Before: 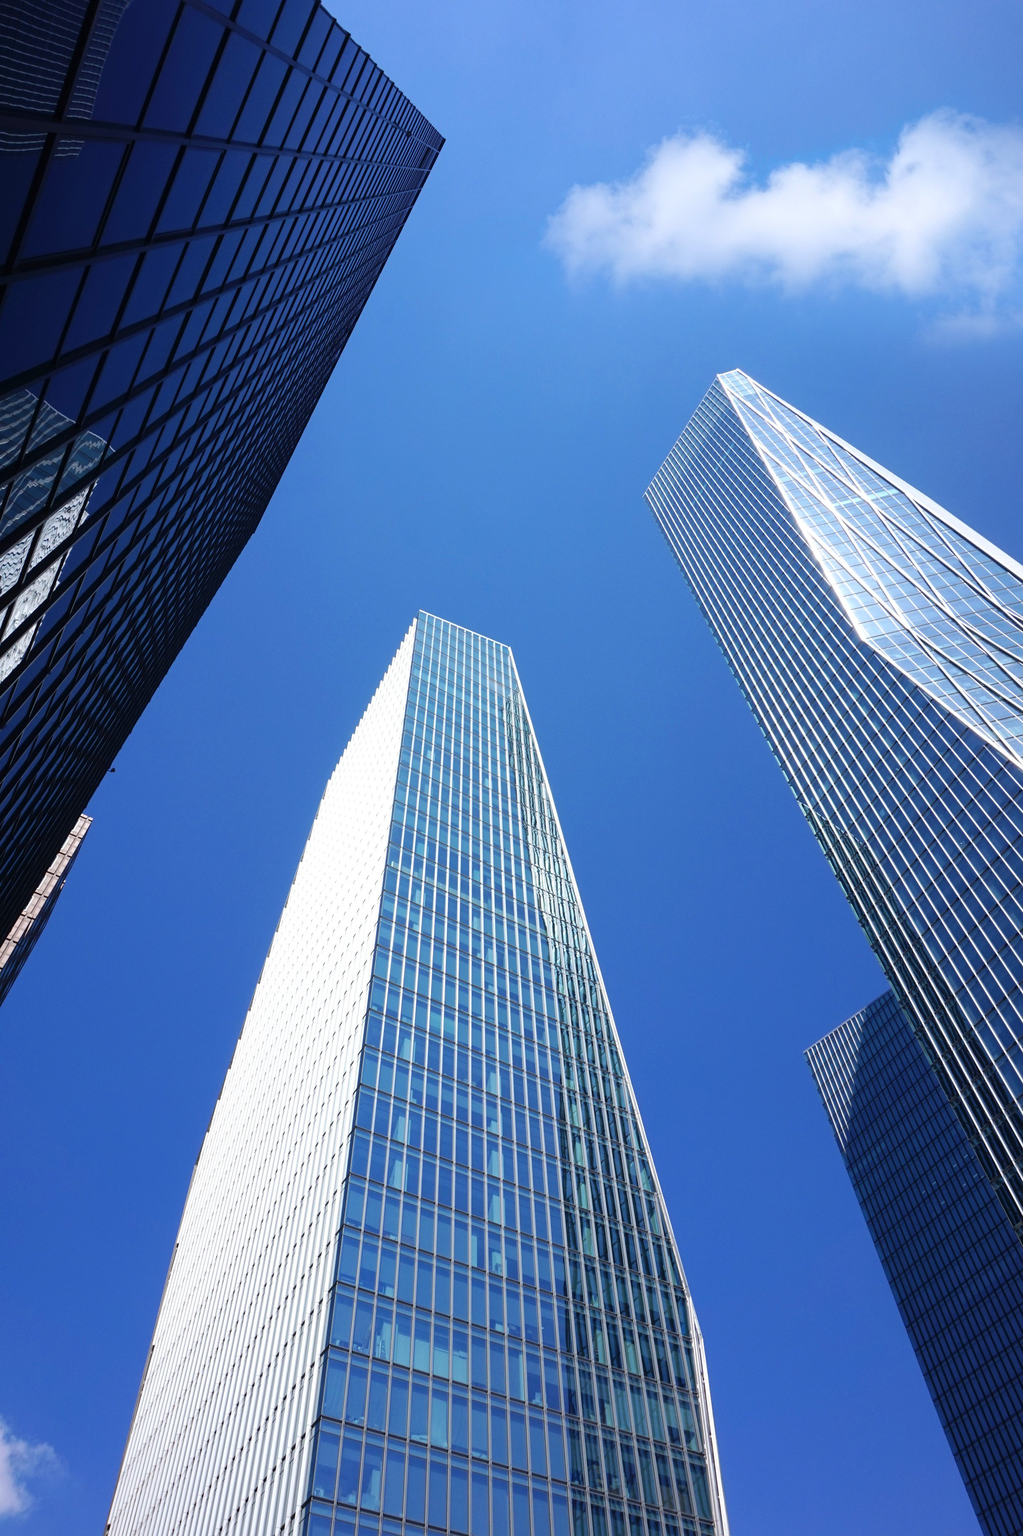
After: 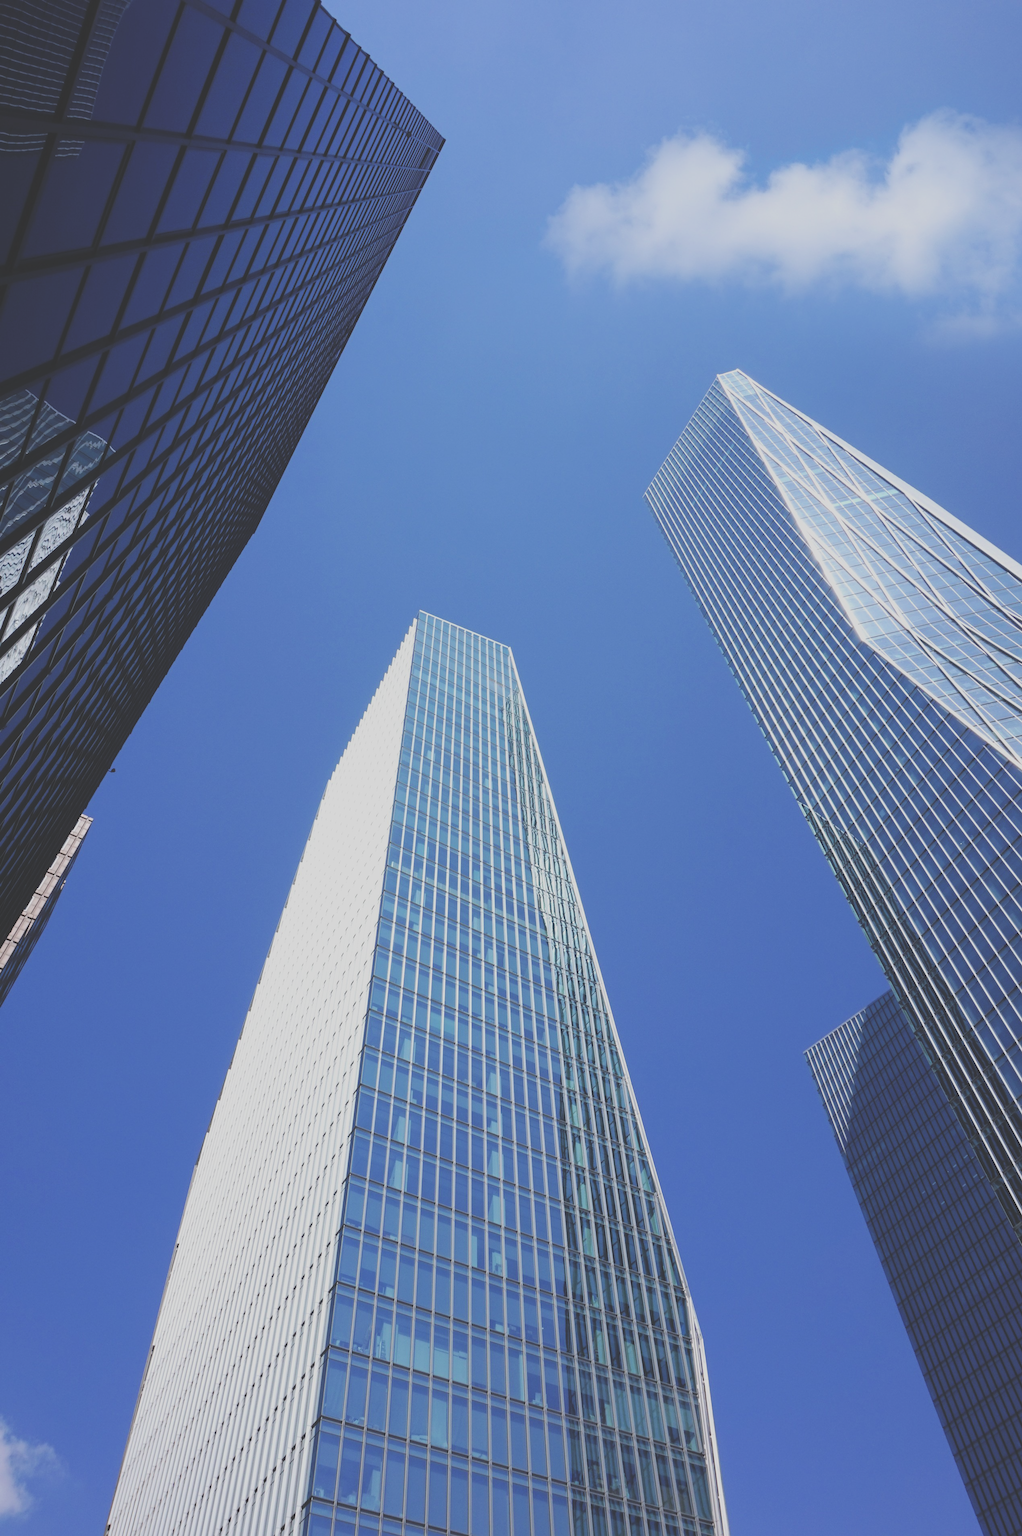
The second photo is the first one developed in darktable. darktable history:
exposure: black level correction -0.041, exposure 0.064 EV, compensate highlight preservation false
filmic rgb: black relative exposure -7.65 EV, white relative exposure 4.56 EV, hardness 3.61
